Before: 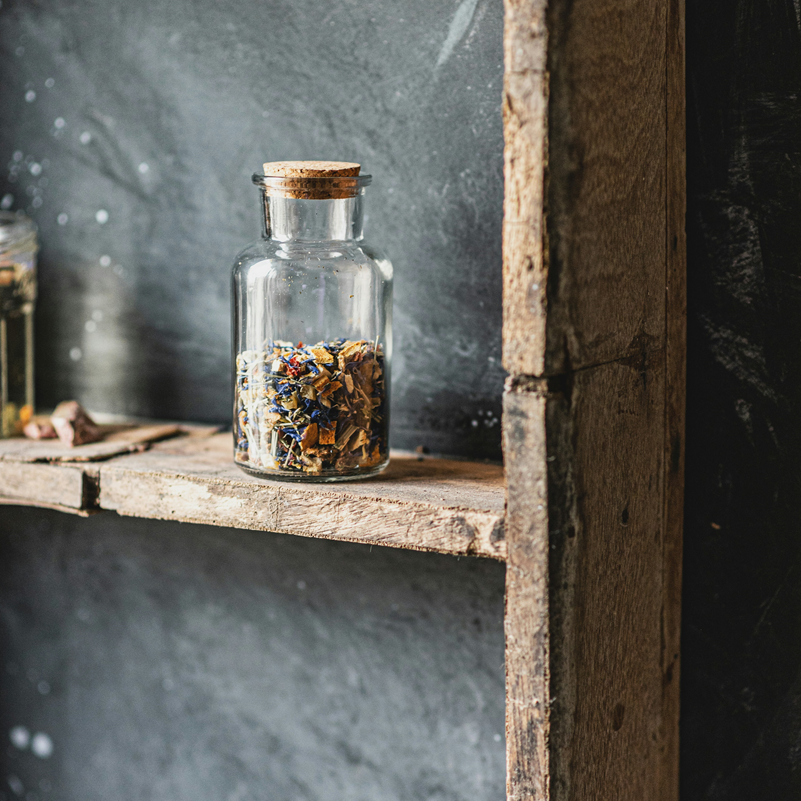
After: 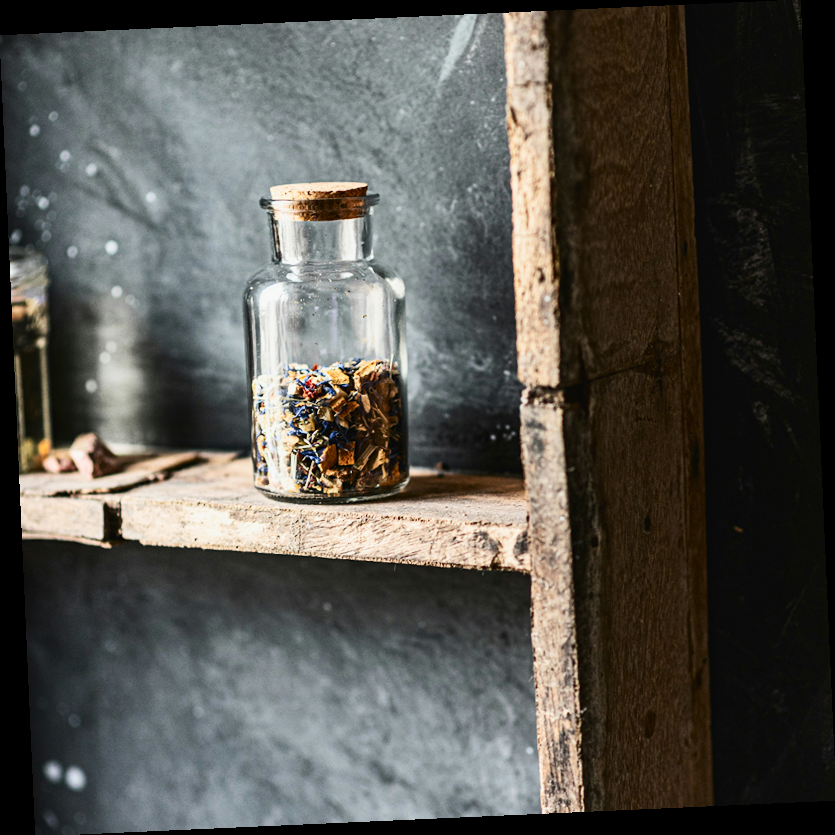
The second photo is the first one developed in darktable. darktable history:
contrast brightness saturation: contrast 0.28
rotate and perspective: rotation -2.56°, automatic cropping off
